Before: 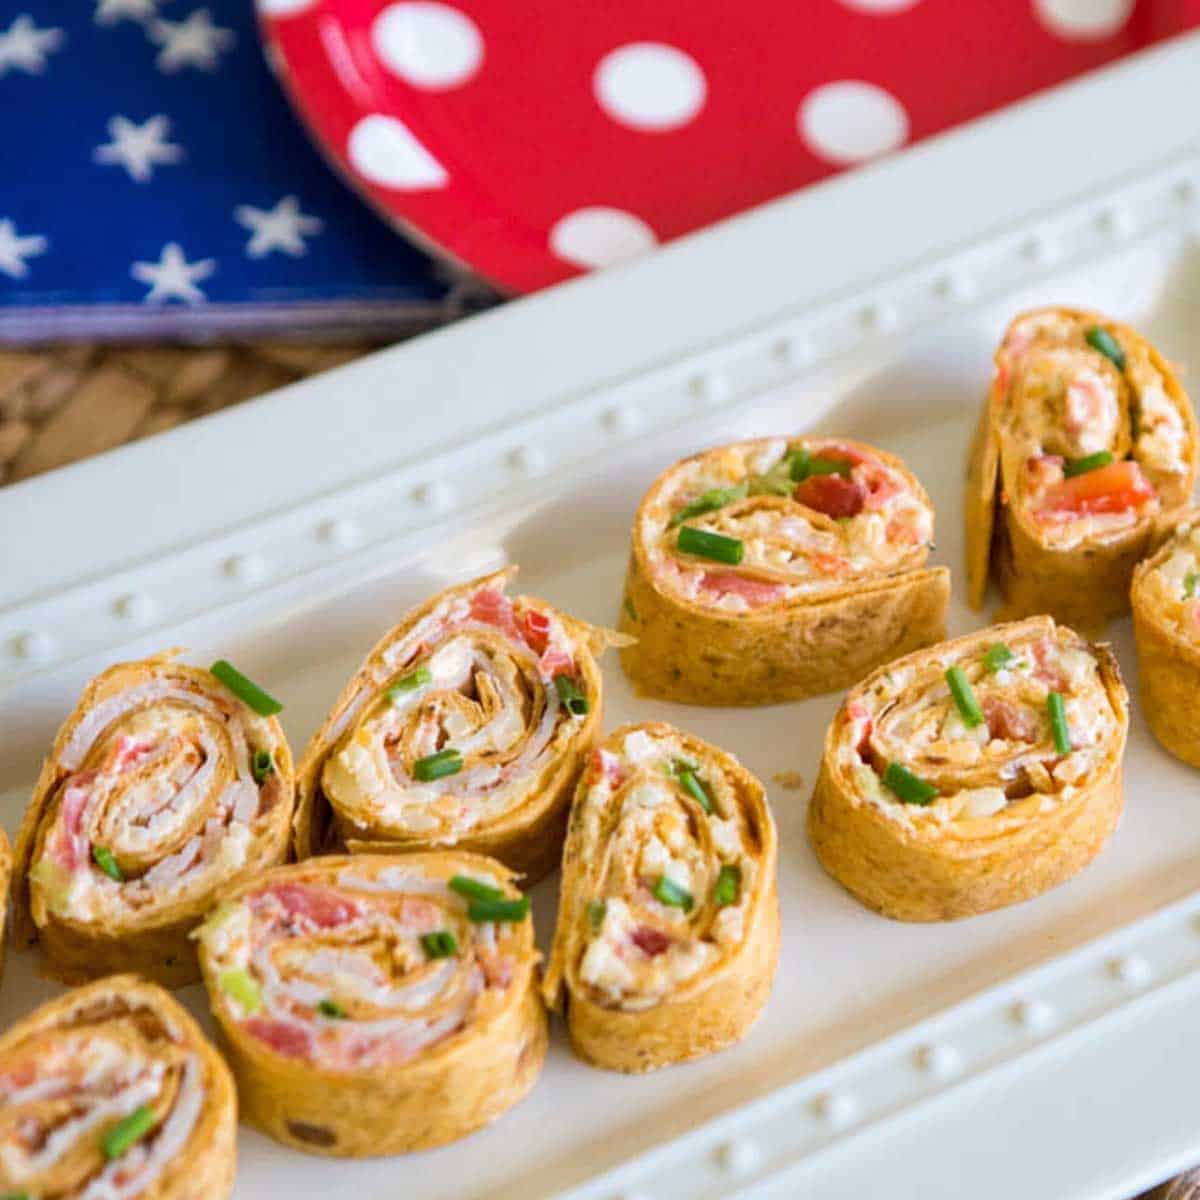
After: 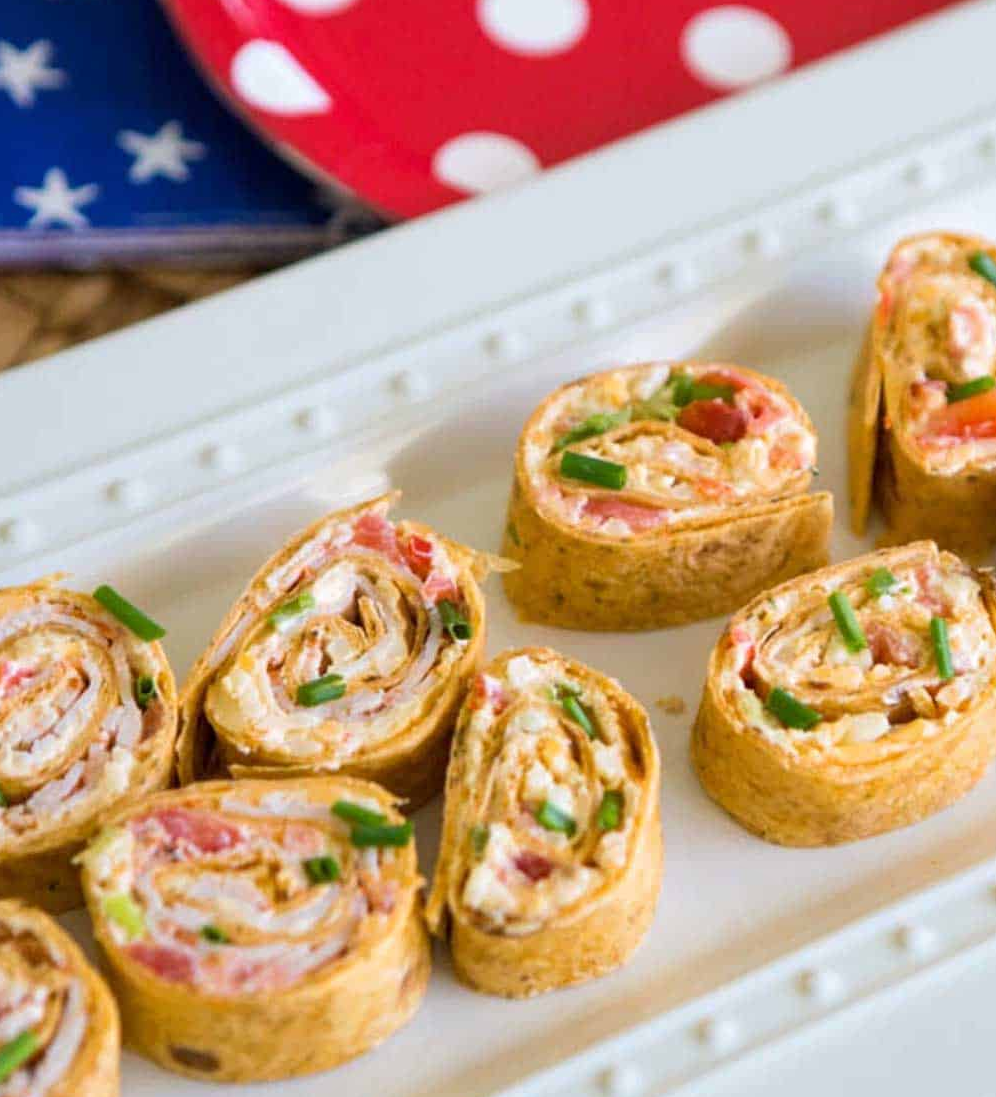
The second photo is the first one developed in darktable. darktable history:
tone equalizer: on, module defaults
crop: left 9.799%, top 6.306%, right 7.183%, bottom 2.207%
